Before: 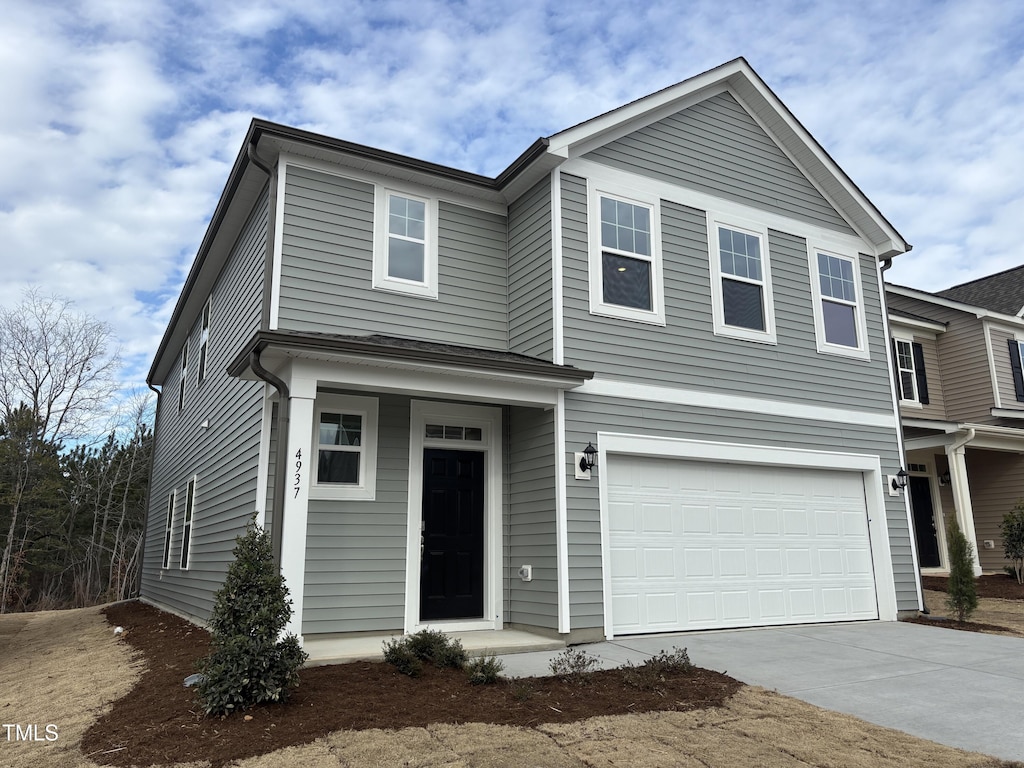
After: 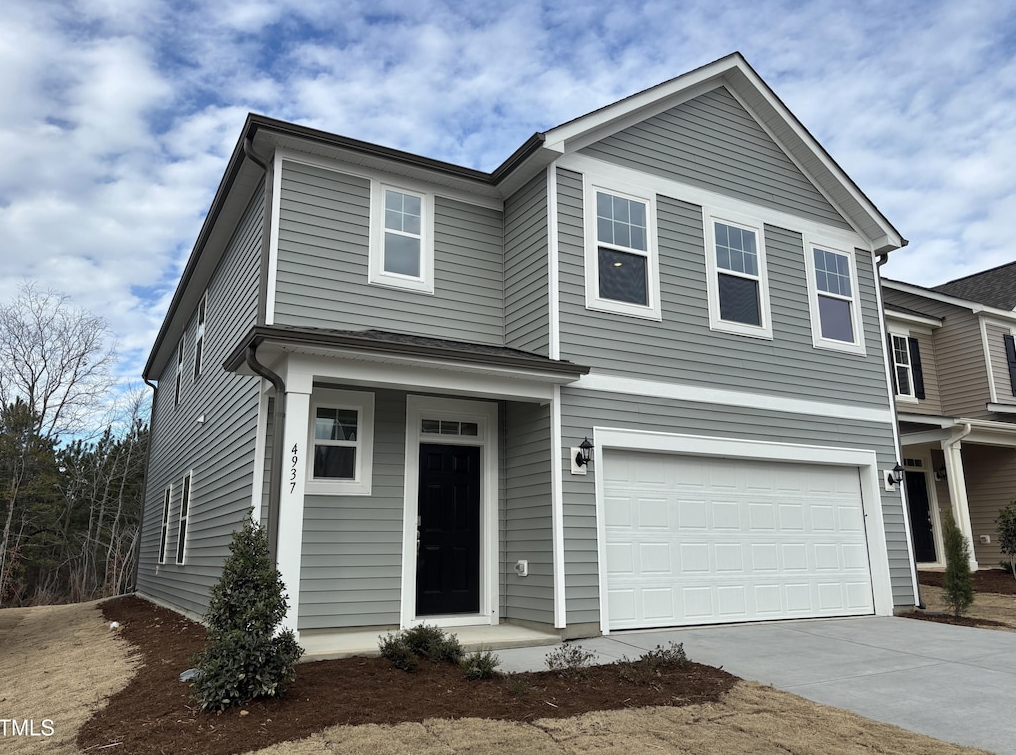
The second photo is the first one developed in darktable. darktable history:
shadows and highlights: shadows 49.3, highlights -42.47, soften with gaussian
crop: left 0.456%, top 0.748%, right 0.234%, bottom 0.867%
